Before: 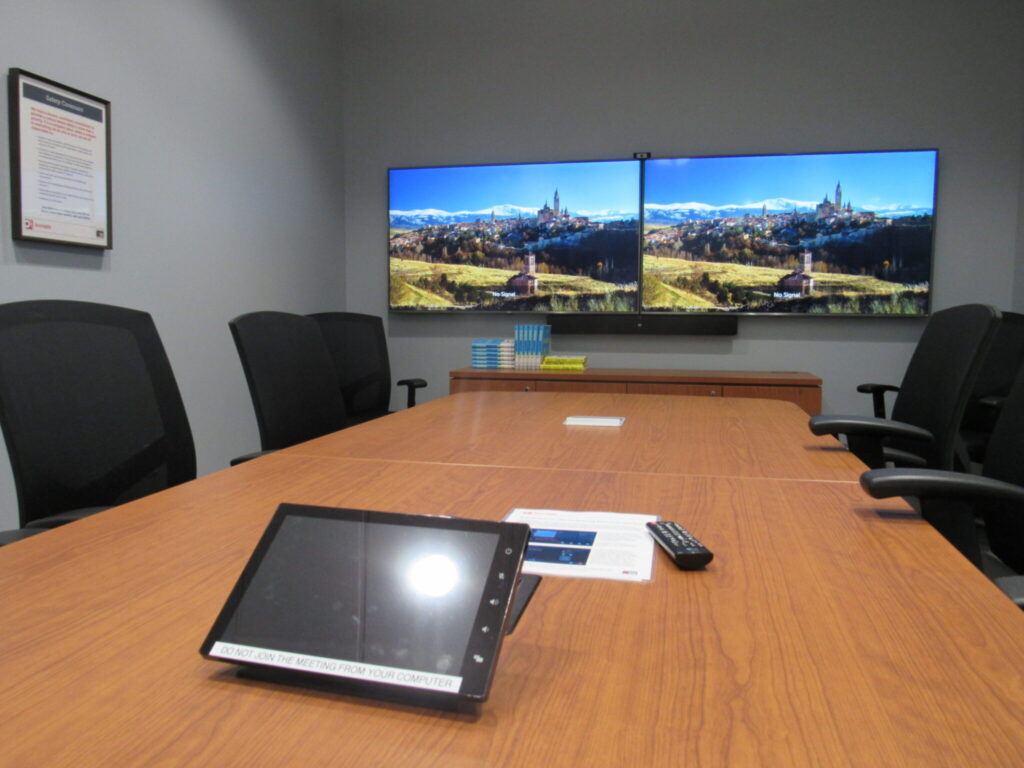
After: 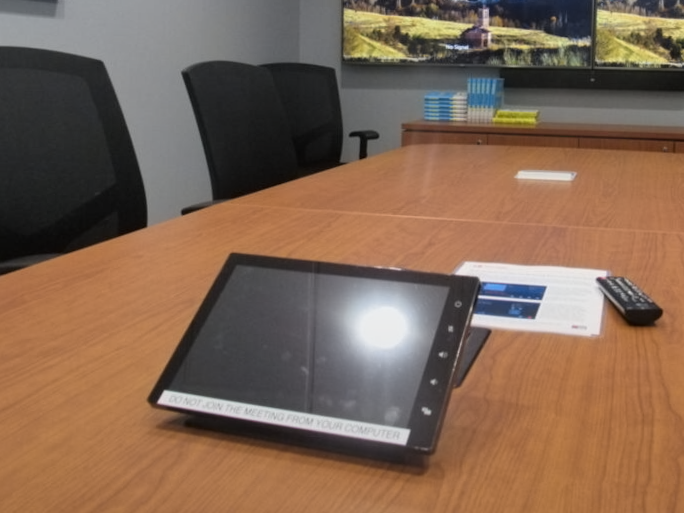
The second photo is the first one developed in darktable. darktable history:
graduated density: rotation -180°, offset 24.95
crop and rotate: angle -0.82°, left 3.85%, top 31.828%, right 27.992%
contrast equalizer: y [[0.5 ×6], [0.5 ×6], [0.5 ×6], [0 ×6], [0, 0.039, 0.251, 0.29, 0.293, 0.292]]
shadows and highlights: shadows 43.71, white point adjustment -1.46, soften with gaussian
